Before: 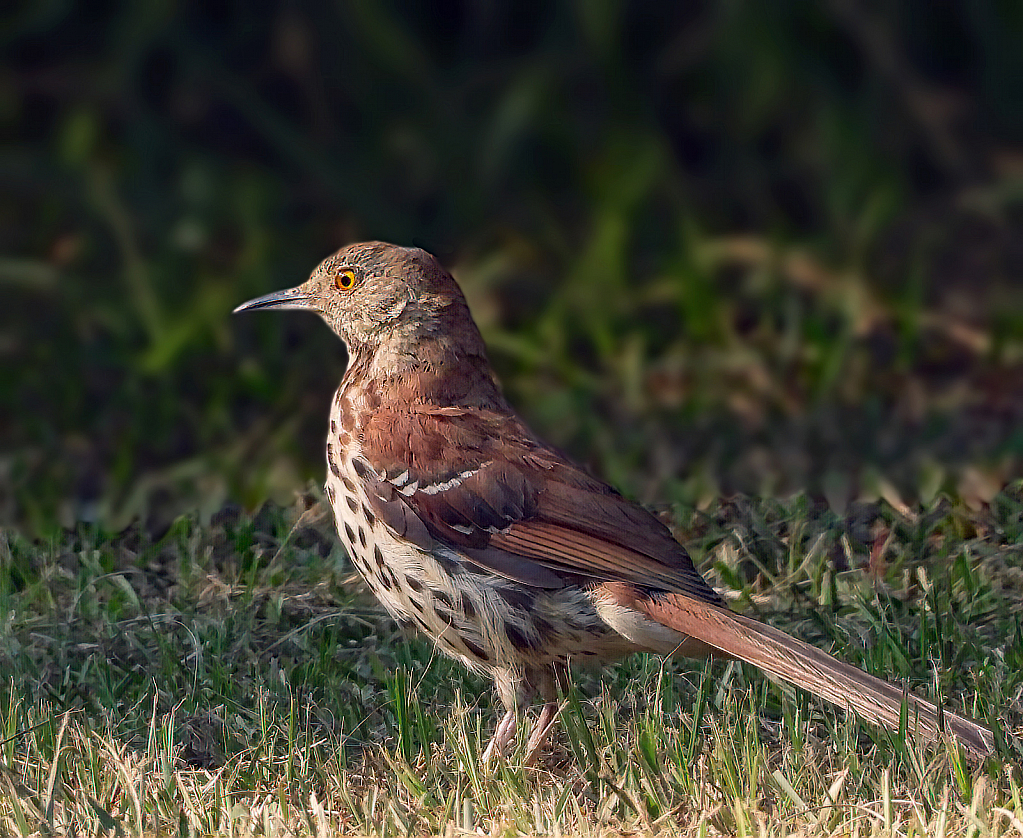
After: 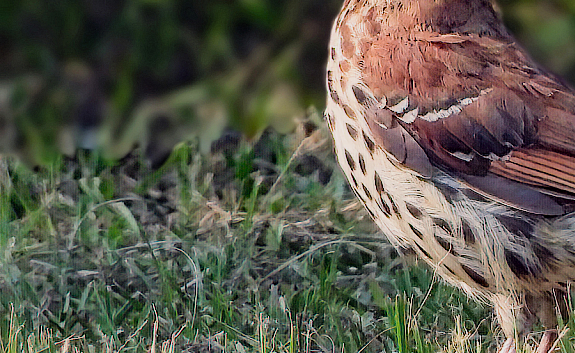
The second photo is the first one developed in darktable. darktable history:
crop: top 44.566%, right 43.753%, bottom 13.202%
exposure: exposure 1 EV, compensate exposure bias true, compensate highlight preservation false
filmic rgb: black relative exposure -6.91 EV, white relative exposure 5.59 EV, hardness 2.86
